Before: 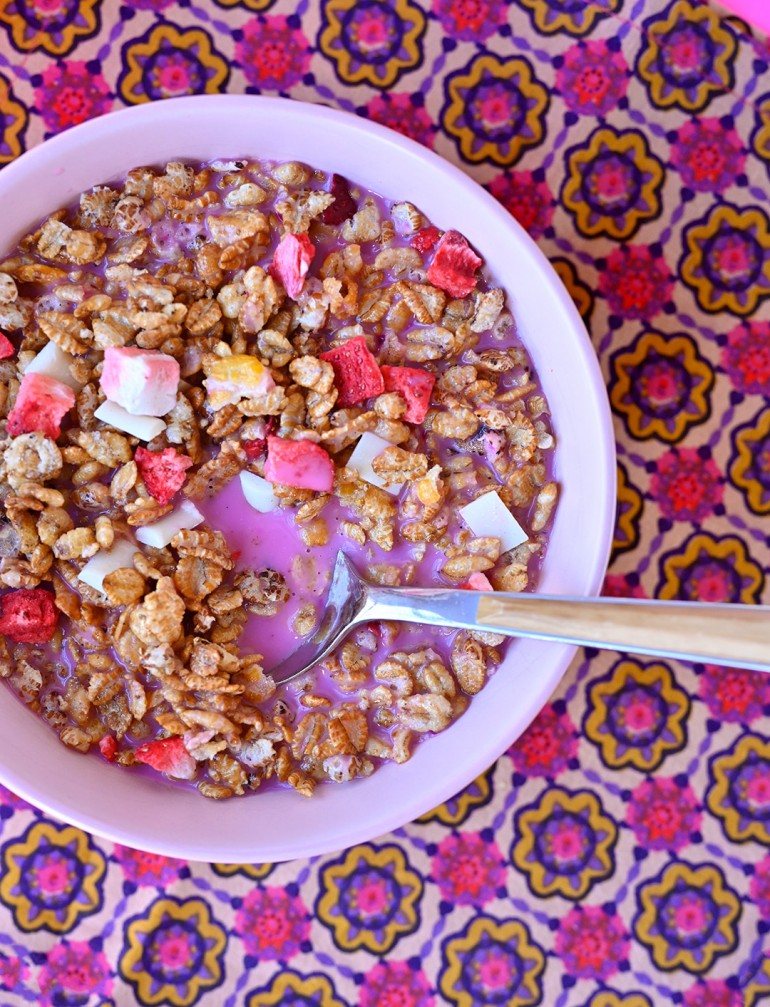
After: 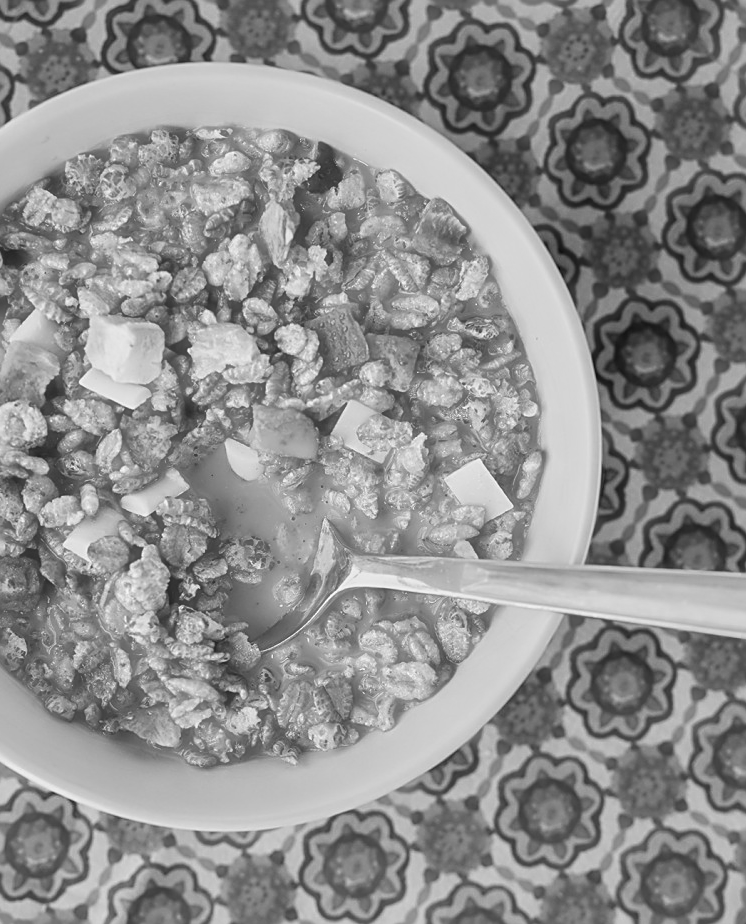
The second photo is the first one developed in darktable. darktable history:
crop: left 1.964%, top 3.251%, right 1.122%, bottom 4.933%
local contrast: on, module defaults
sharpen: on, module defaults
monochrome: a -74.22, b 78.2
haze removal: strength -0.9, distance 0.225, compatibility mode true, adaptive false
